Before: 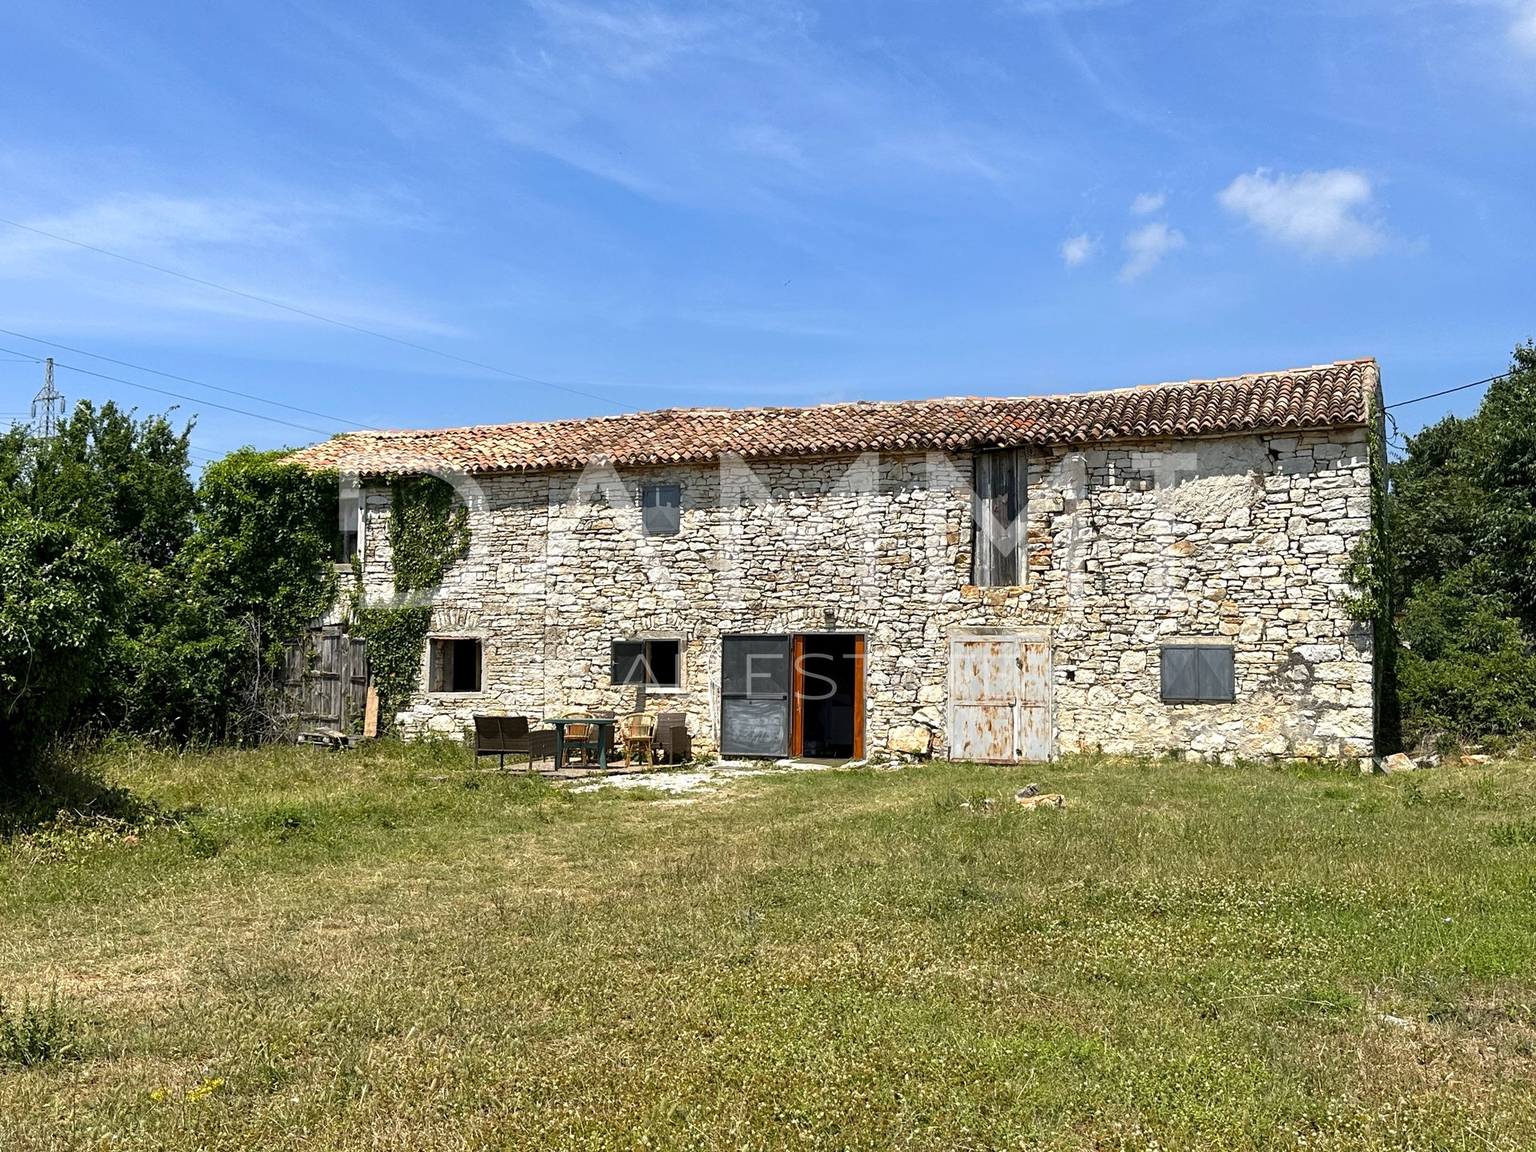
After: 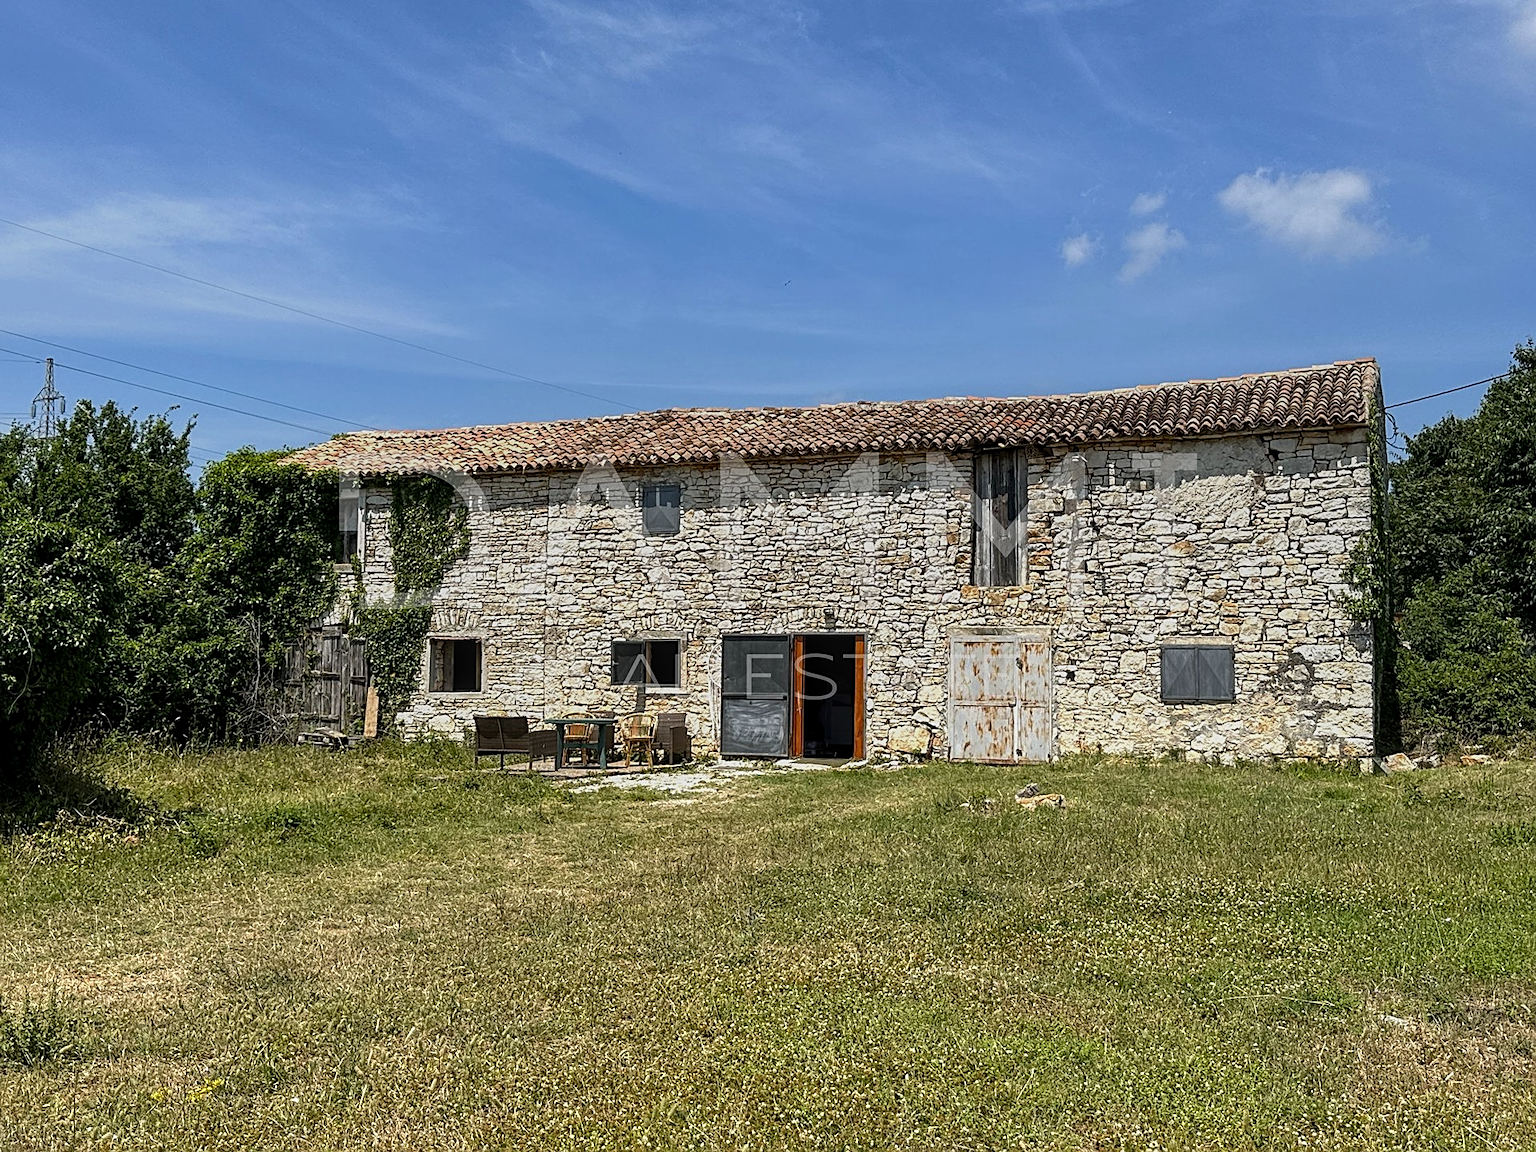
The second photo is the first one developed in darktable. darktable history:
local contrast: on, module defaults
sharpen: on, module defaults
graduated density: rotation 5.63°, offset 76.9
